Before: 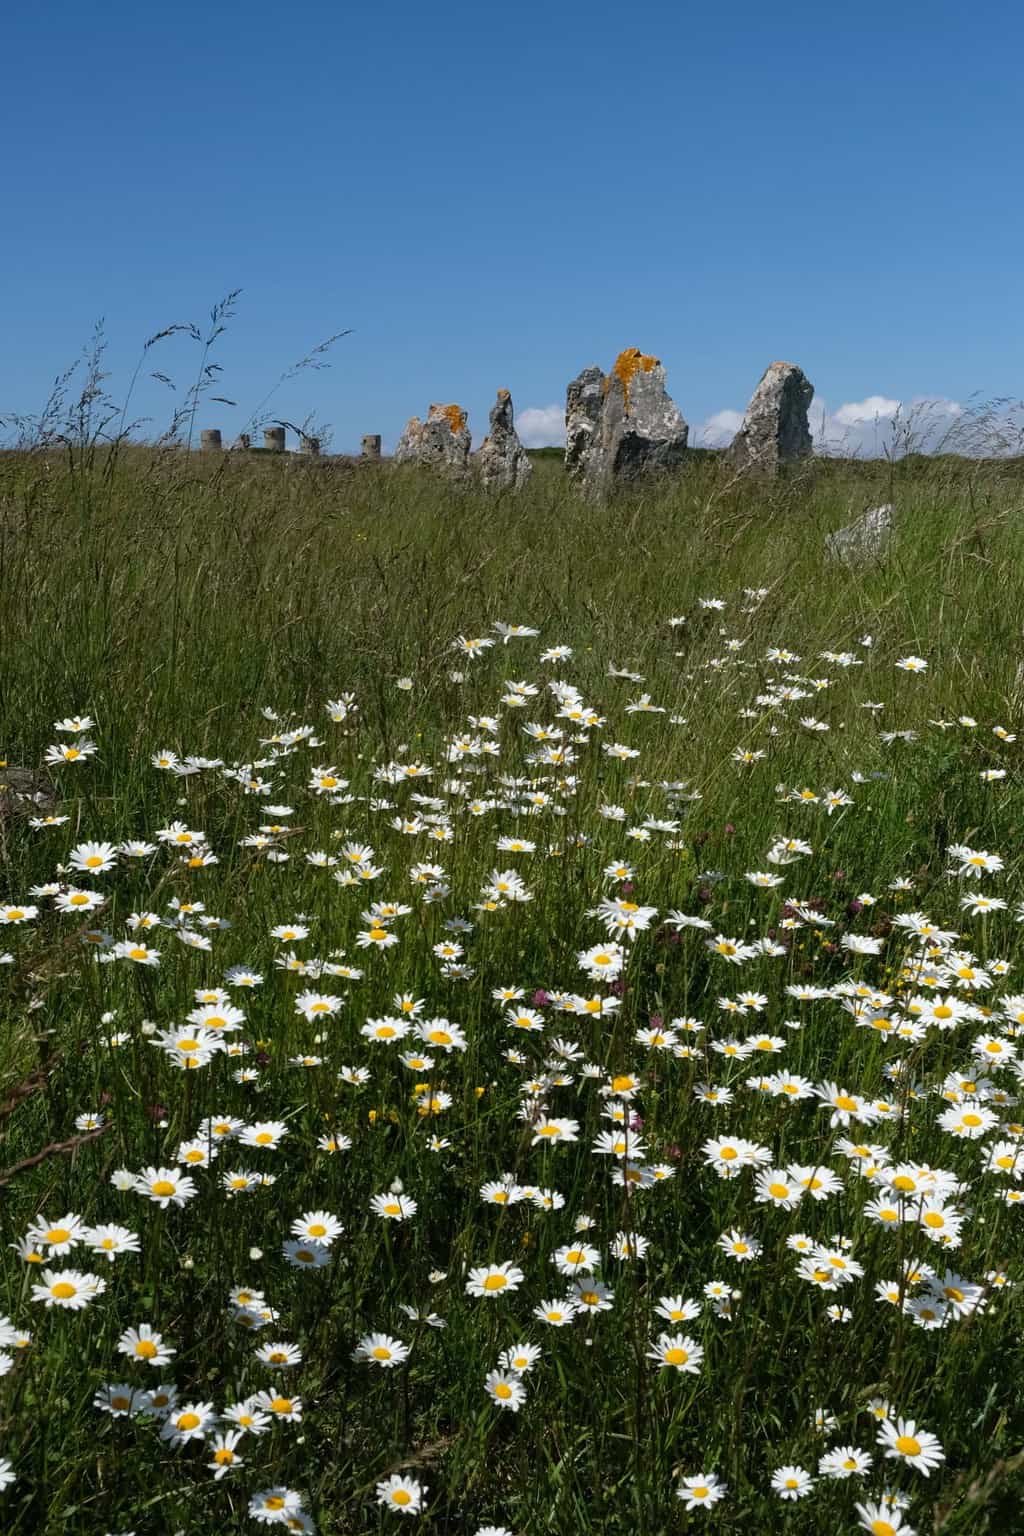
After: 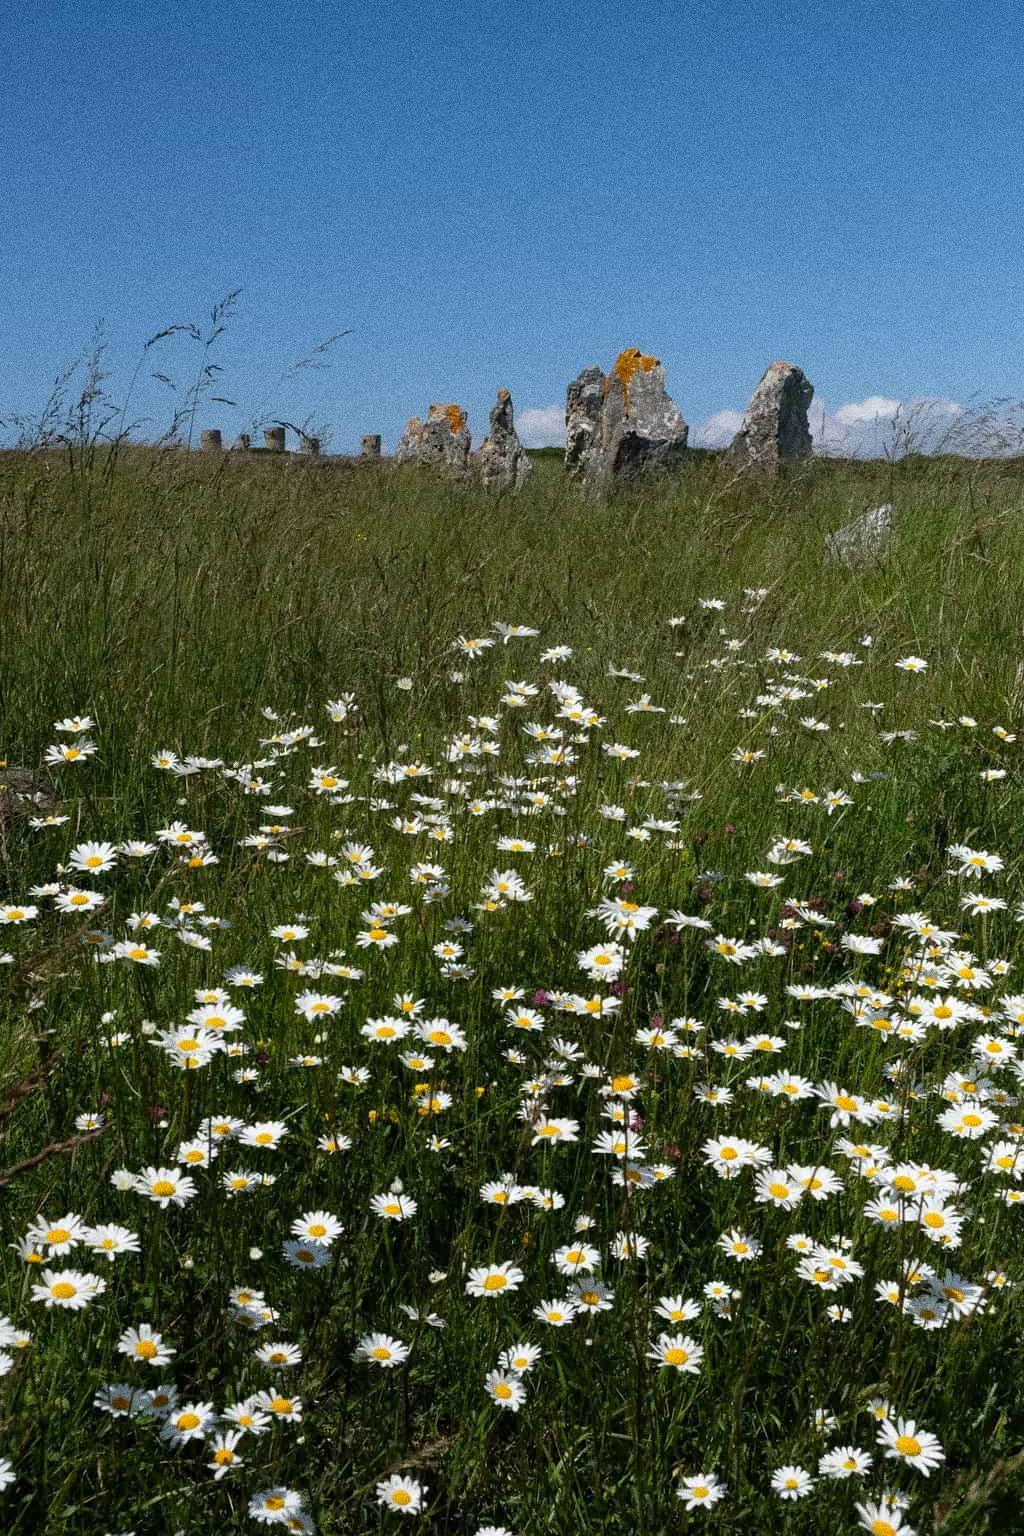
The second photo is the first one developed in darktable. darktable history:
grain: coarseness 0.09 ISO, strength 40%
exposure: black level correction 0.001, exposure 0.014 EV, compensate highlight preservation false
